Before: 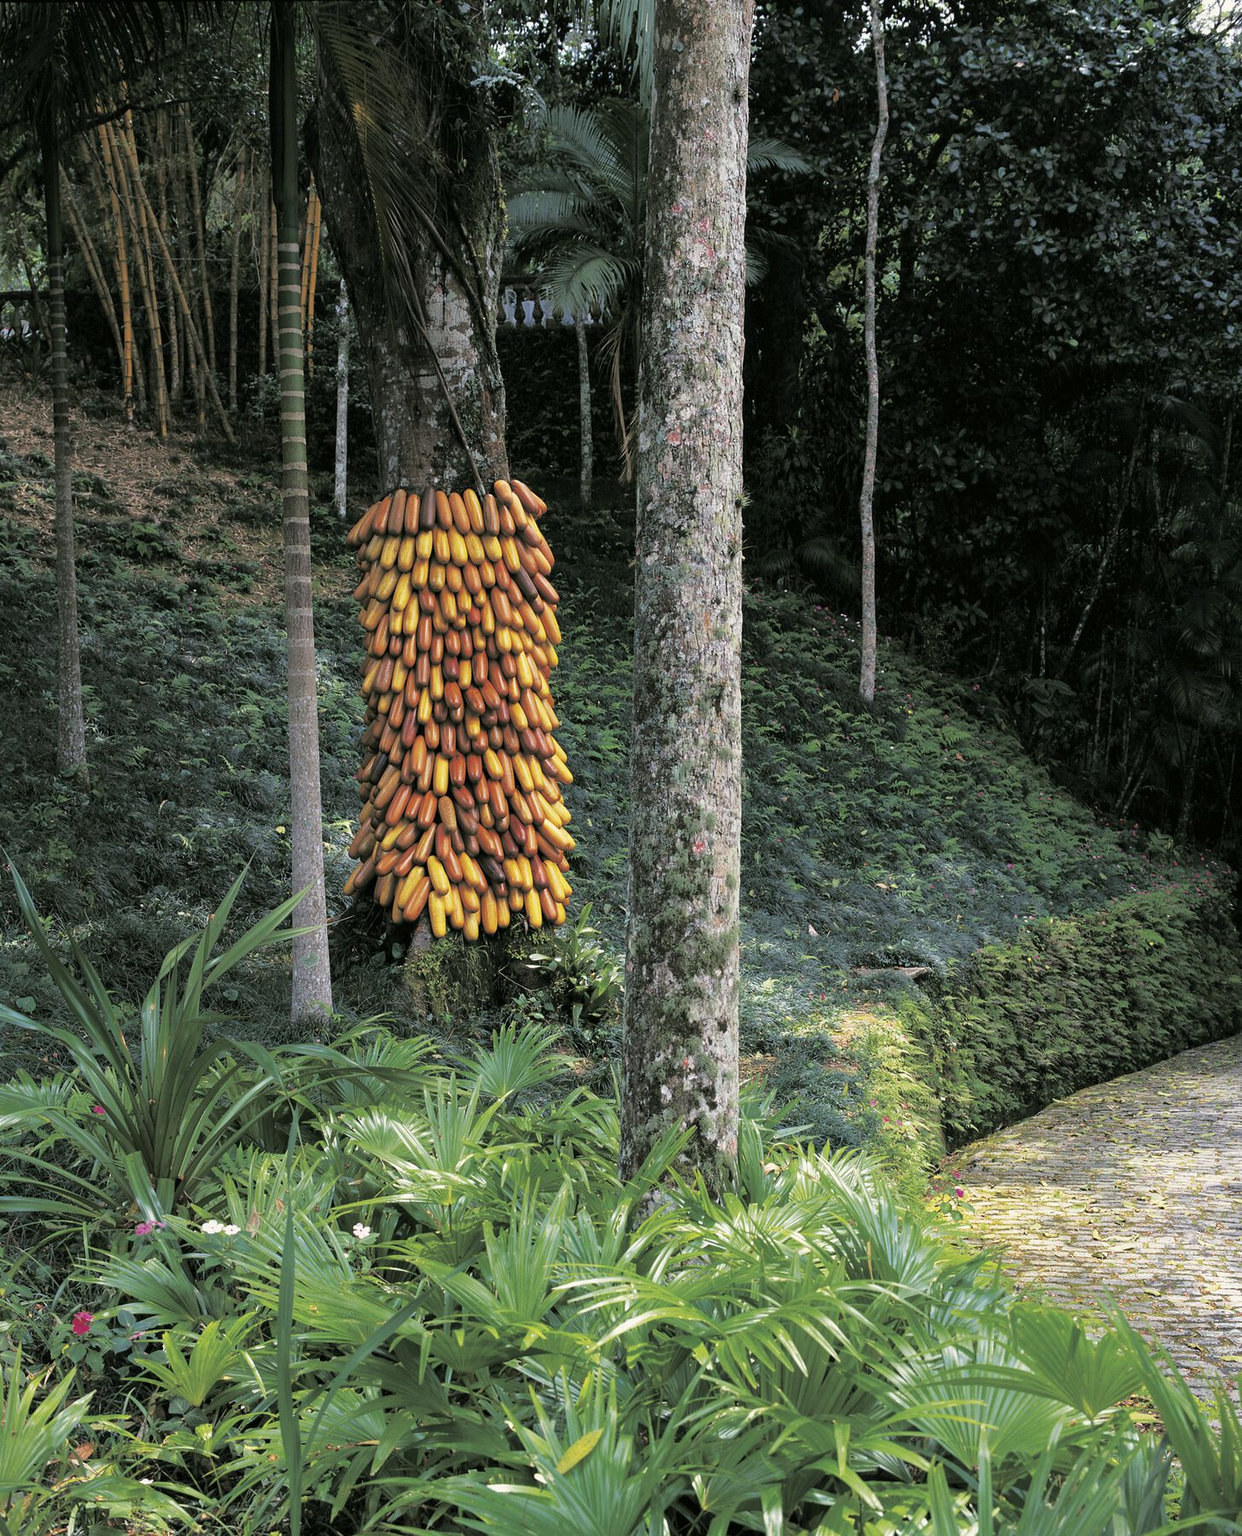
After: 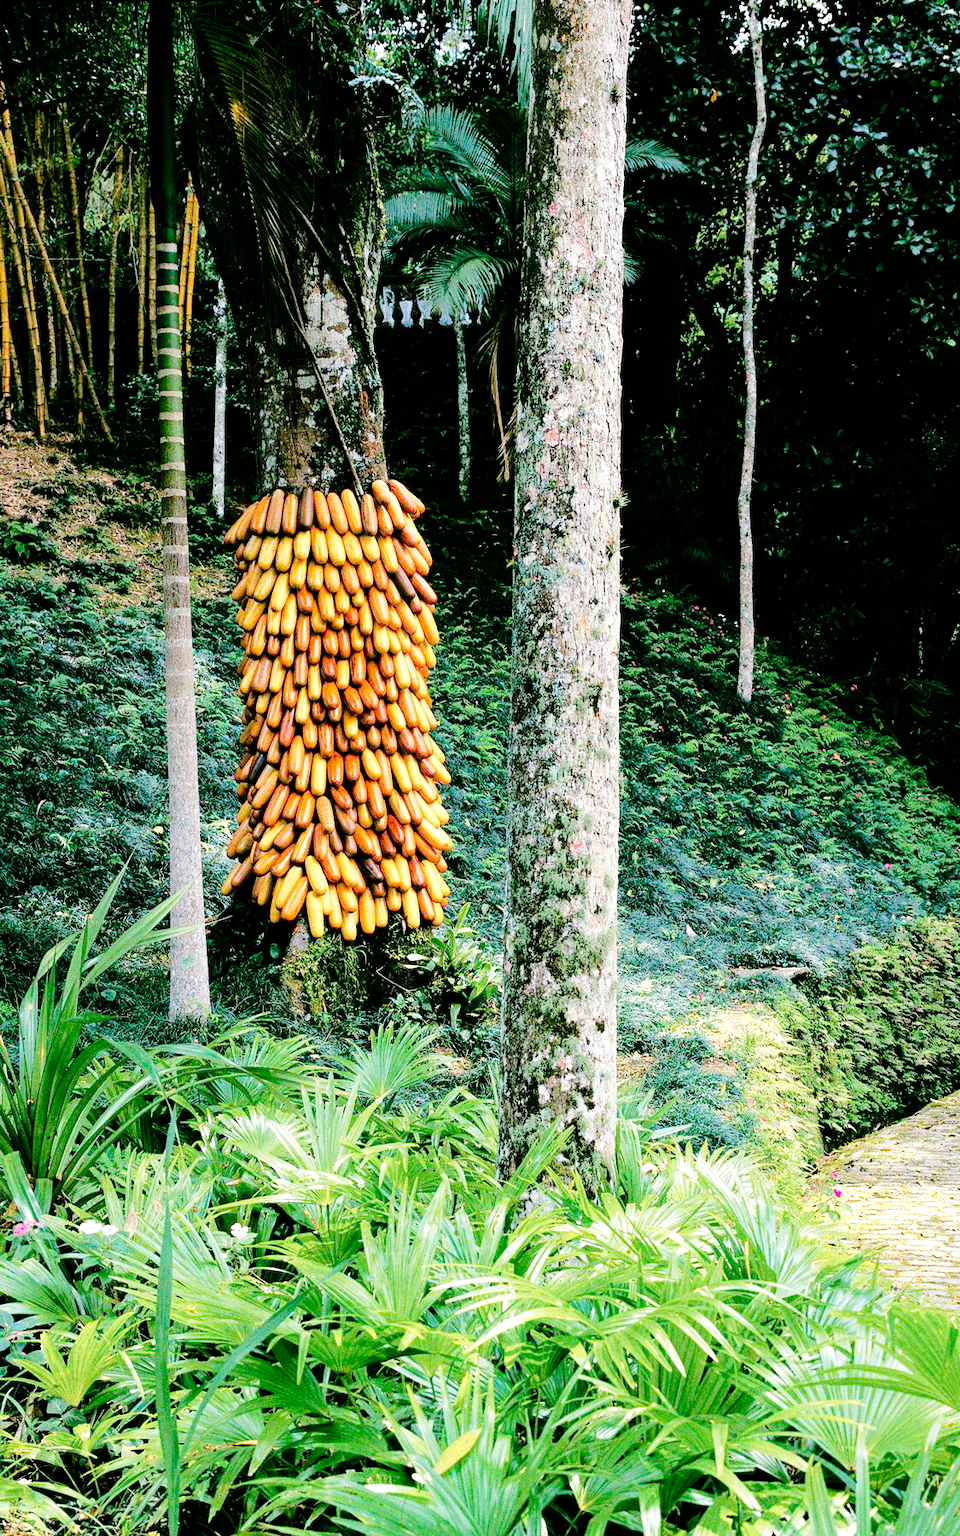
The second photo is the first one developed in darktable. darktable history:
base curve: curves: ch0 [(0, 0) (0.036, 0.01) (0.123, 0.254) (0.258, 0.504) (0.507, 0.748) (1, 1)], preserve colors none
grain: coarseness 0.09 ISO, strength 40%
crop: left 9.88%, right 12.664%
color balance rgb: perceptual saturation grading › global saturation 20%, perceptual saturation grading › highlights -25%, perceptual saturation grading › shadows 50%
exposure: exposure 0.556 EV, compensate highlight preservation false
